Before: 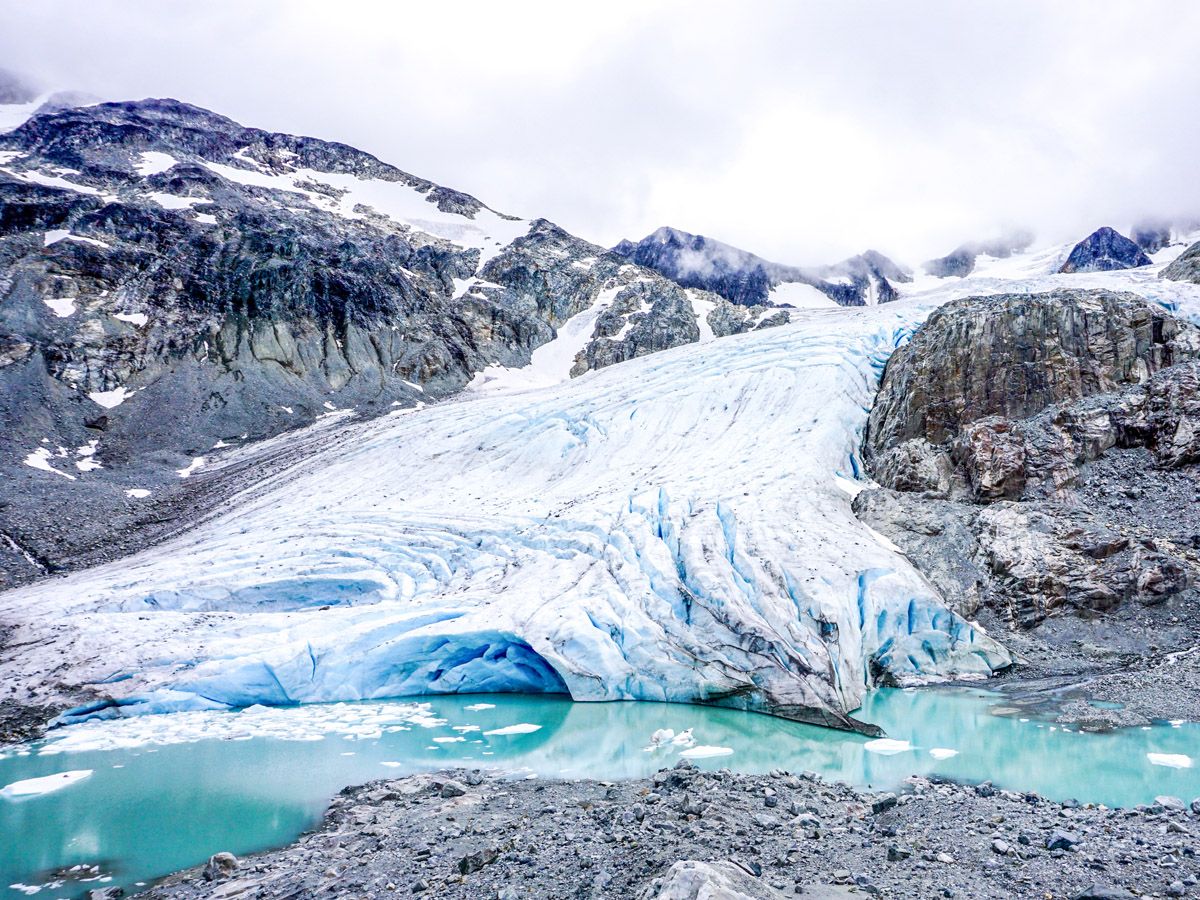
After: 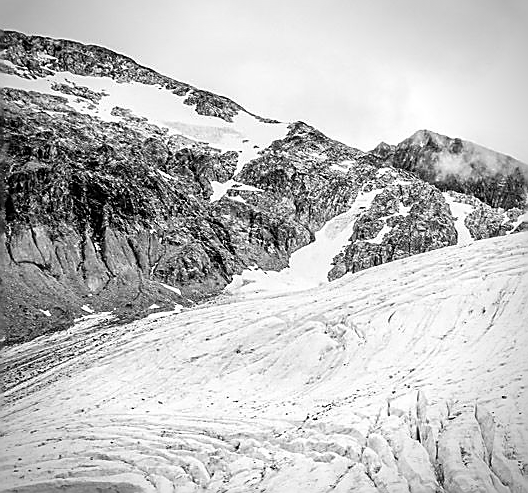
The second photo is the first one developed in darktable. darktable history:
sharpen: radius 1.4, amount 1.25, threshold 0.7
monochrome: on, module defaults
vignetting: on, module defaults
crop: left 20.248%, top 10.86%, right 35.675%, bottom 34.321%
